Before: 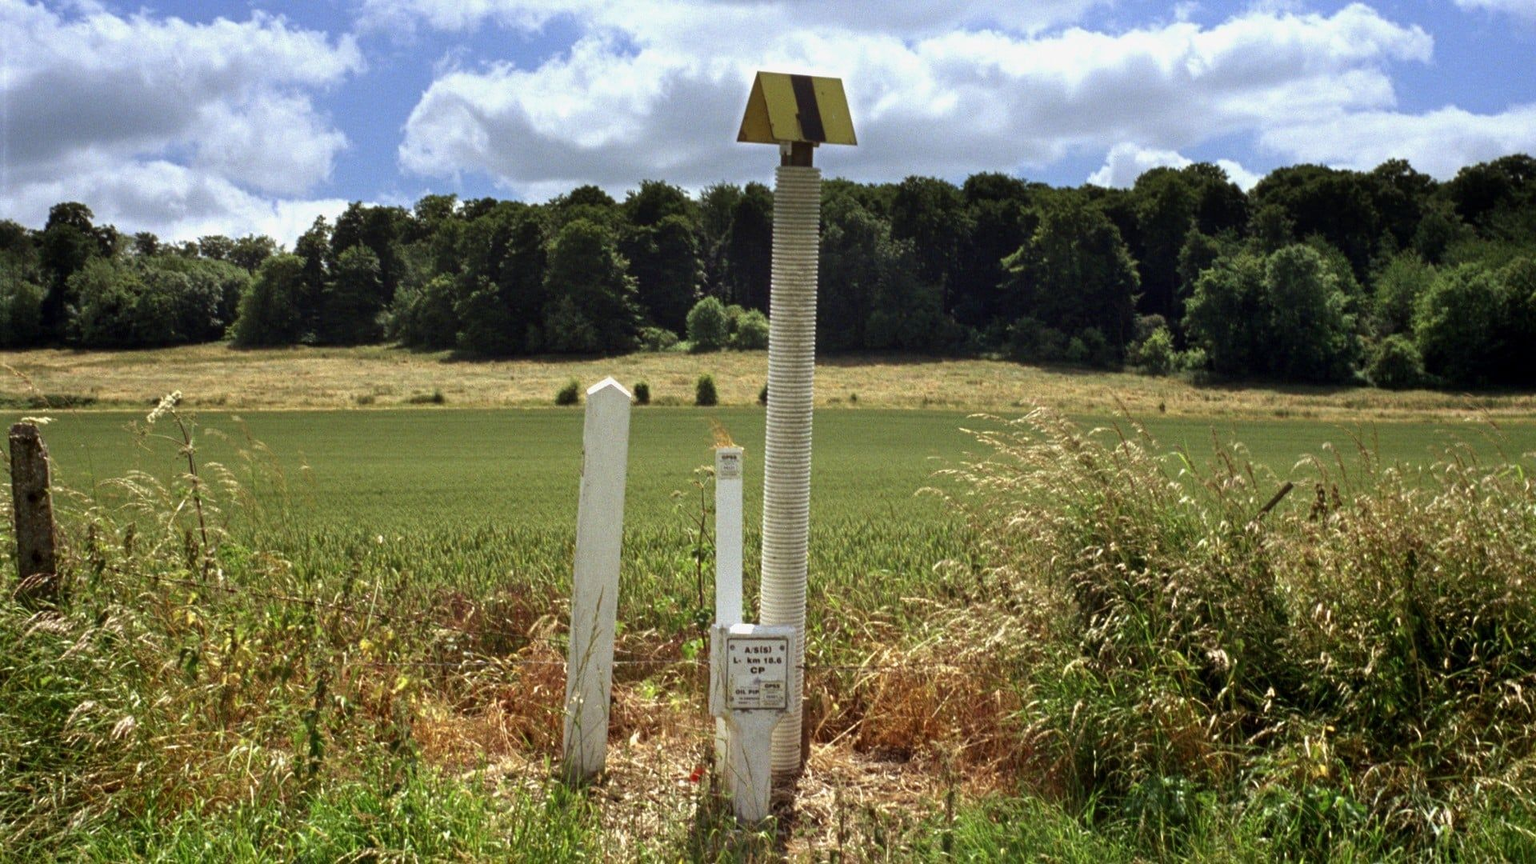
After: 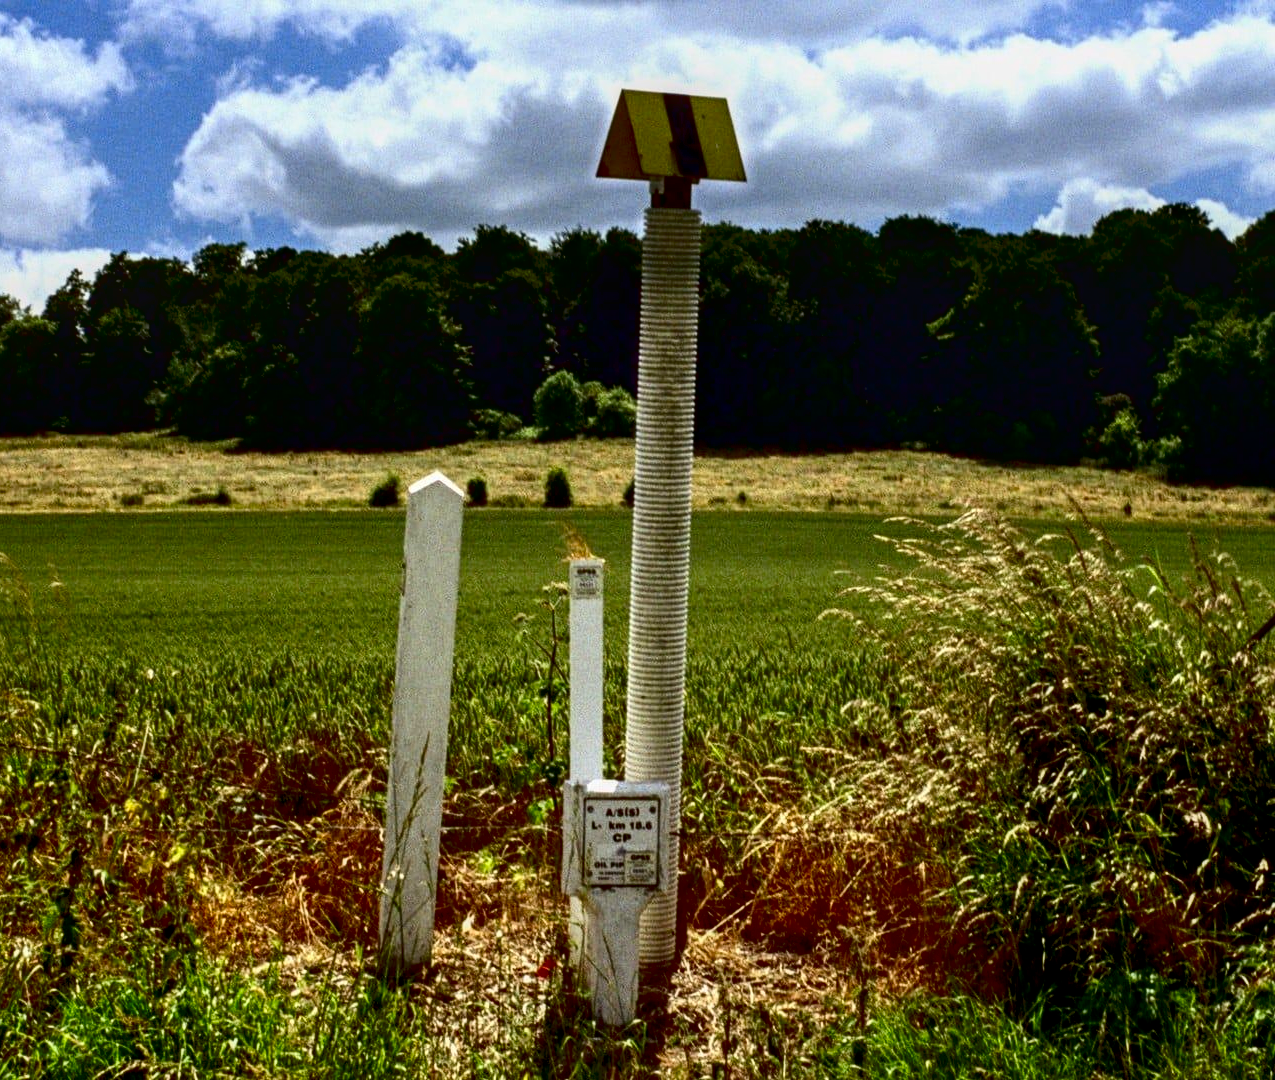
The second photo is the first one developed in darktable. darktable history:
crop: left 16.949%, right 16.635%
contrast brightness saturation: contrast 0.223, brightness -0.186, saturation 0.244
local contrast: on, module defaults
exposure: black level correction 0.027, exposure -0.077 EV, compensate exposure bias true, compensate highlight preservation false
